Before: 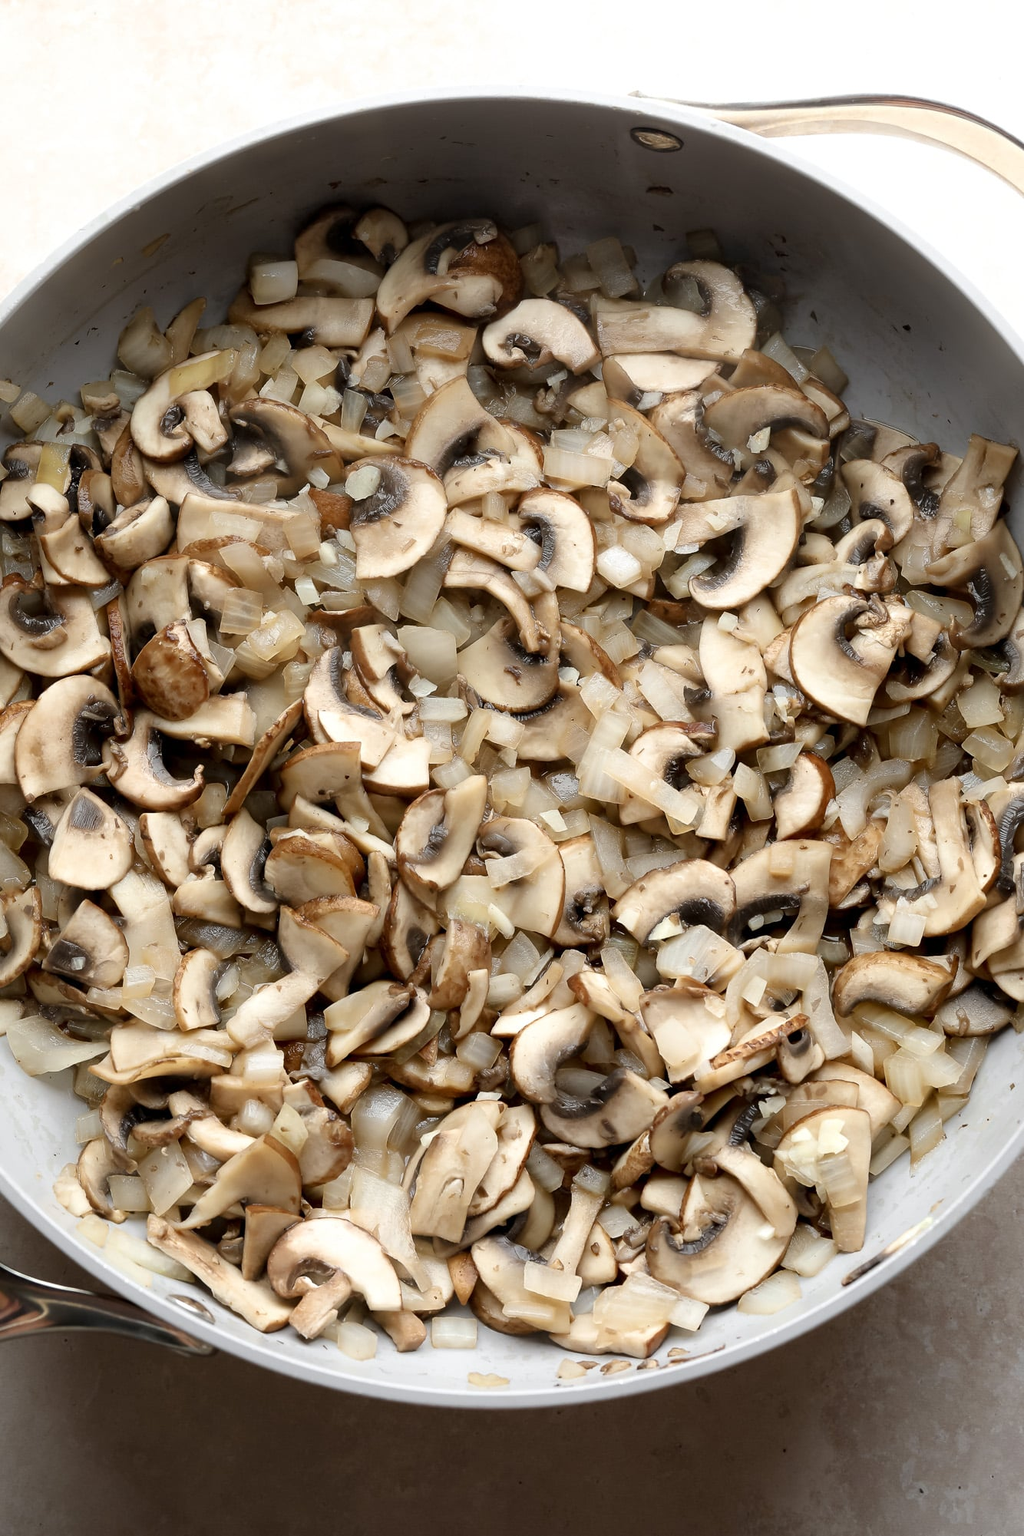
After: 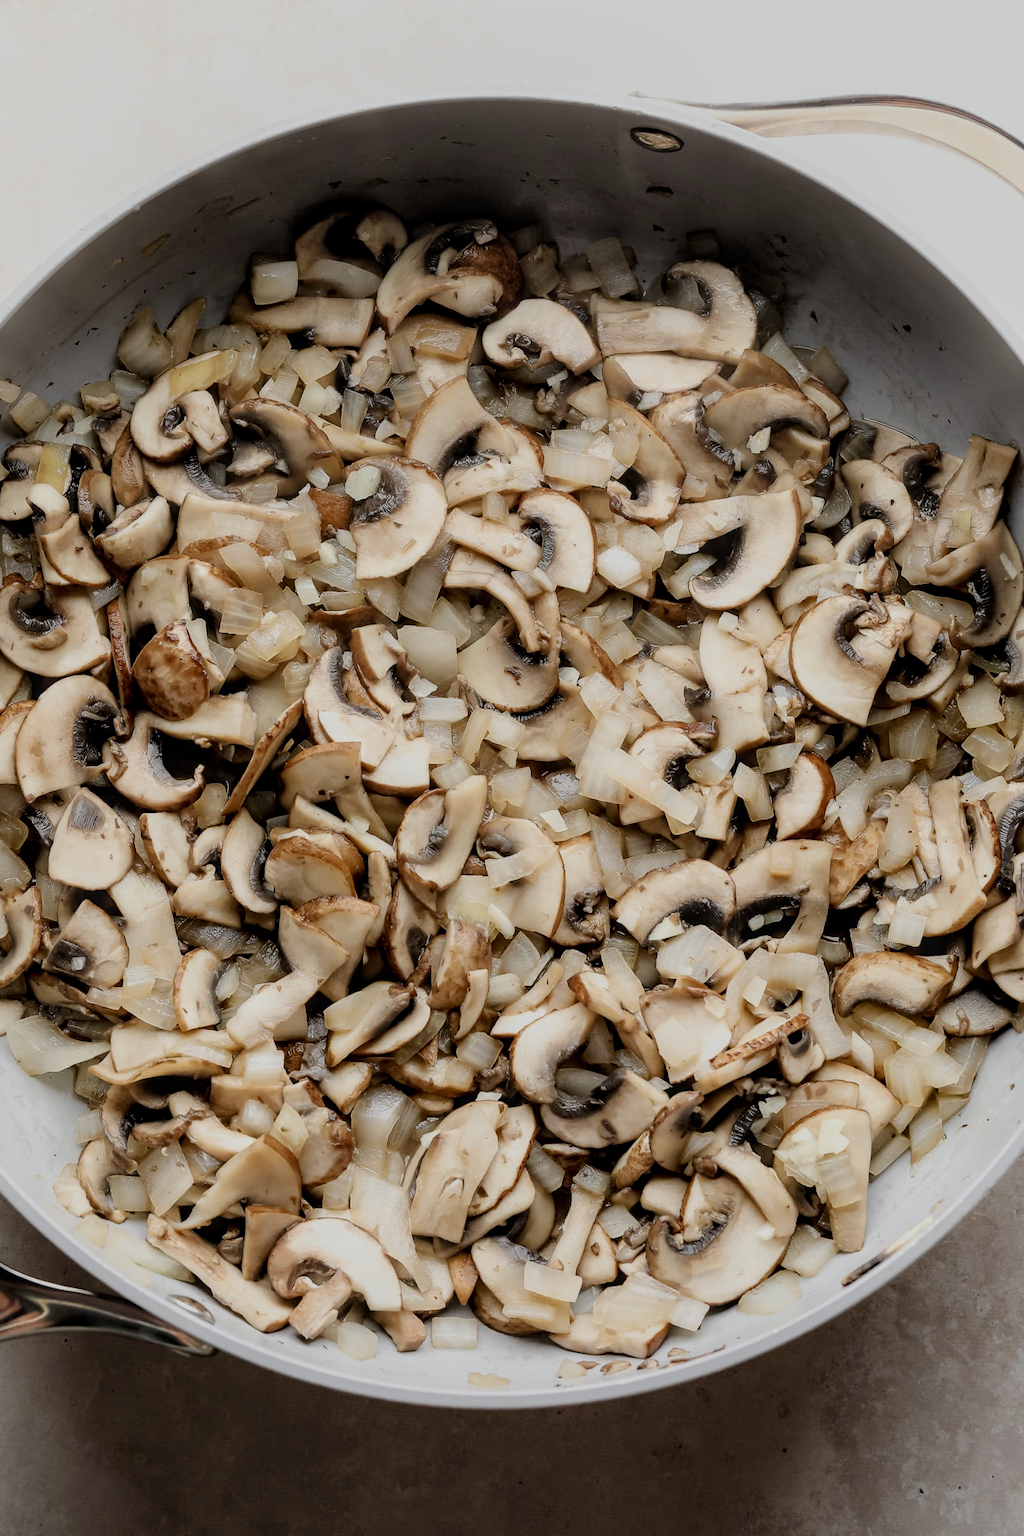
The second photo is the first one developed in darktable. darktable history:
filmic rgb: black relative exposure -7.28 EV, white relative exposure 5.08 EV, hardness 3.19
local contrast: on, module defaults
